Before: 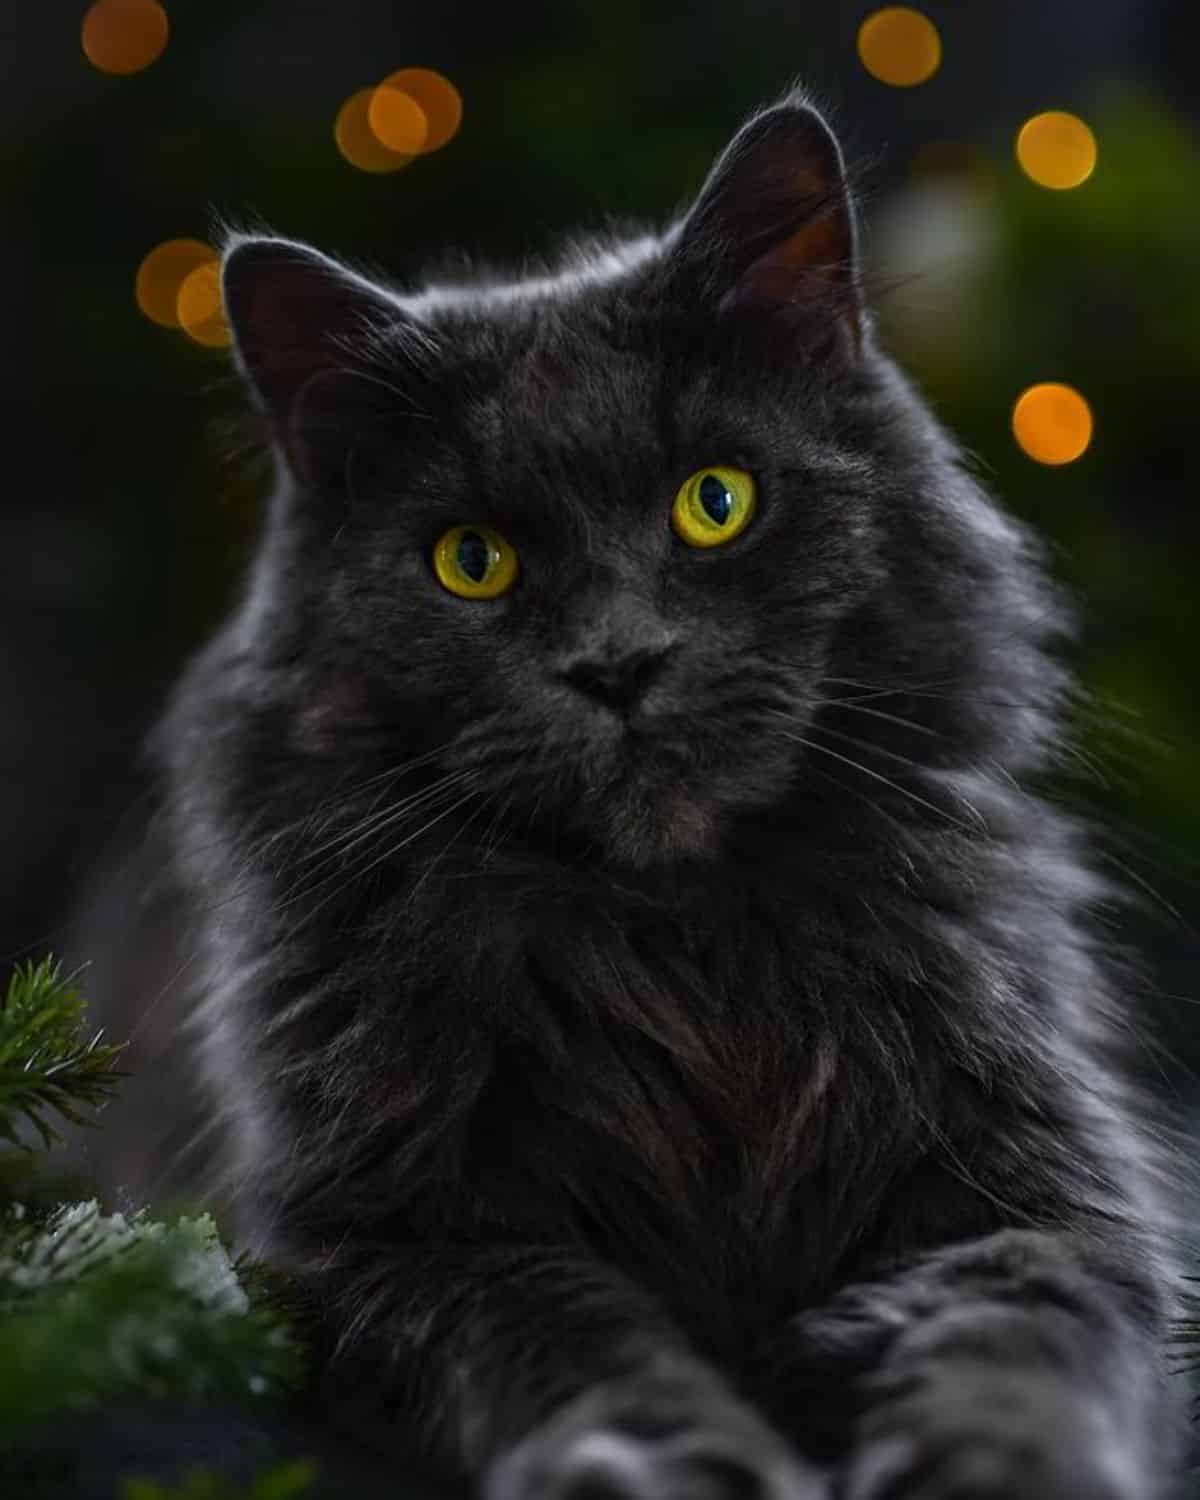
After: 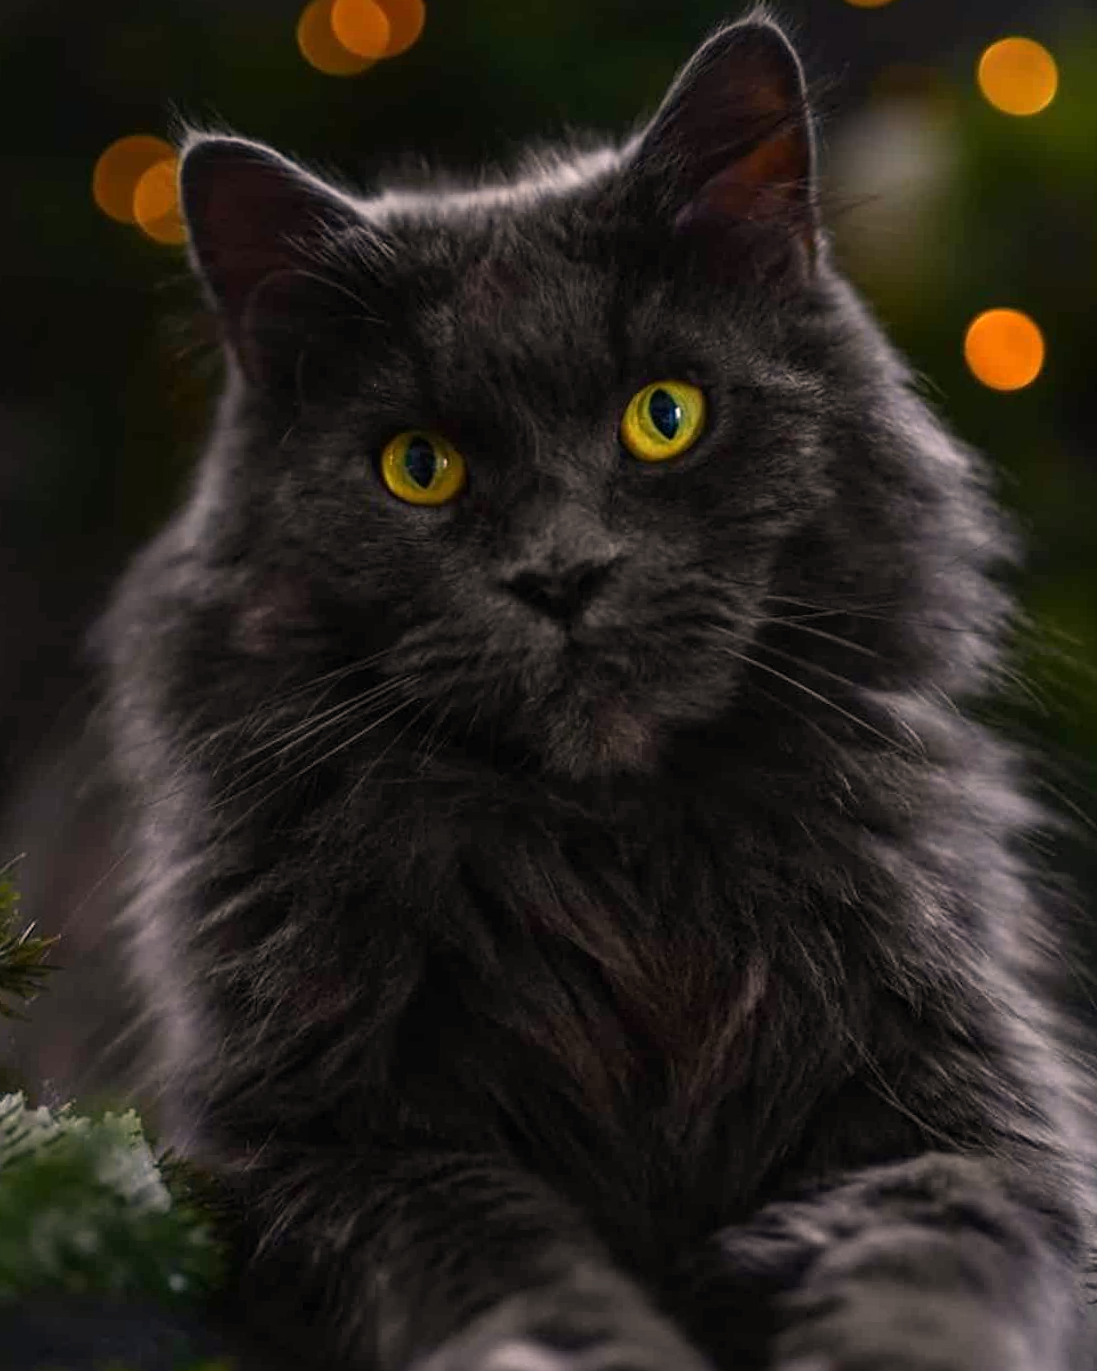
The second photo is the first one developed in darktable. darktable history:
white balance: red 1.127, blue 0.943
crop and rotate: angle -1.96°, left 3.097%, top 4.154%, right 1.586%, bottom 0.529%
